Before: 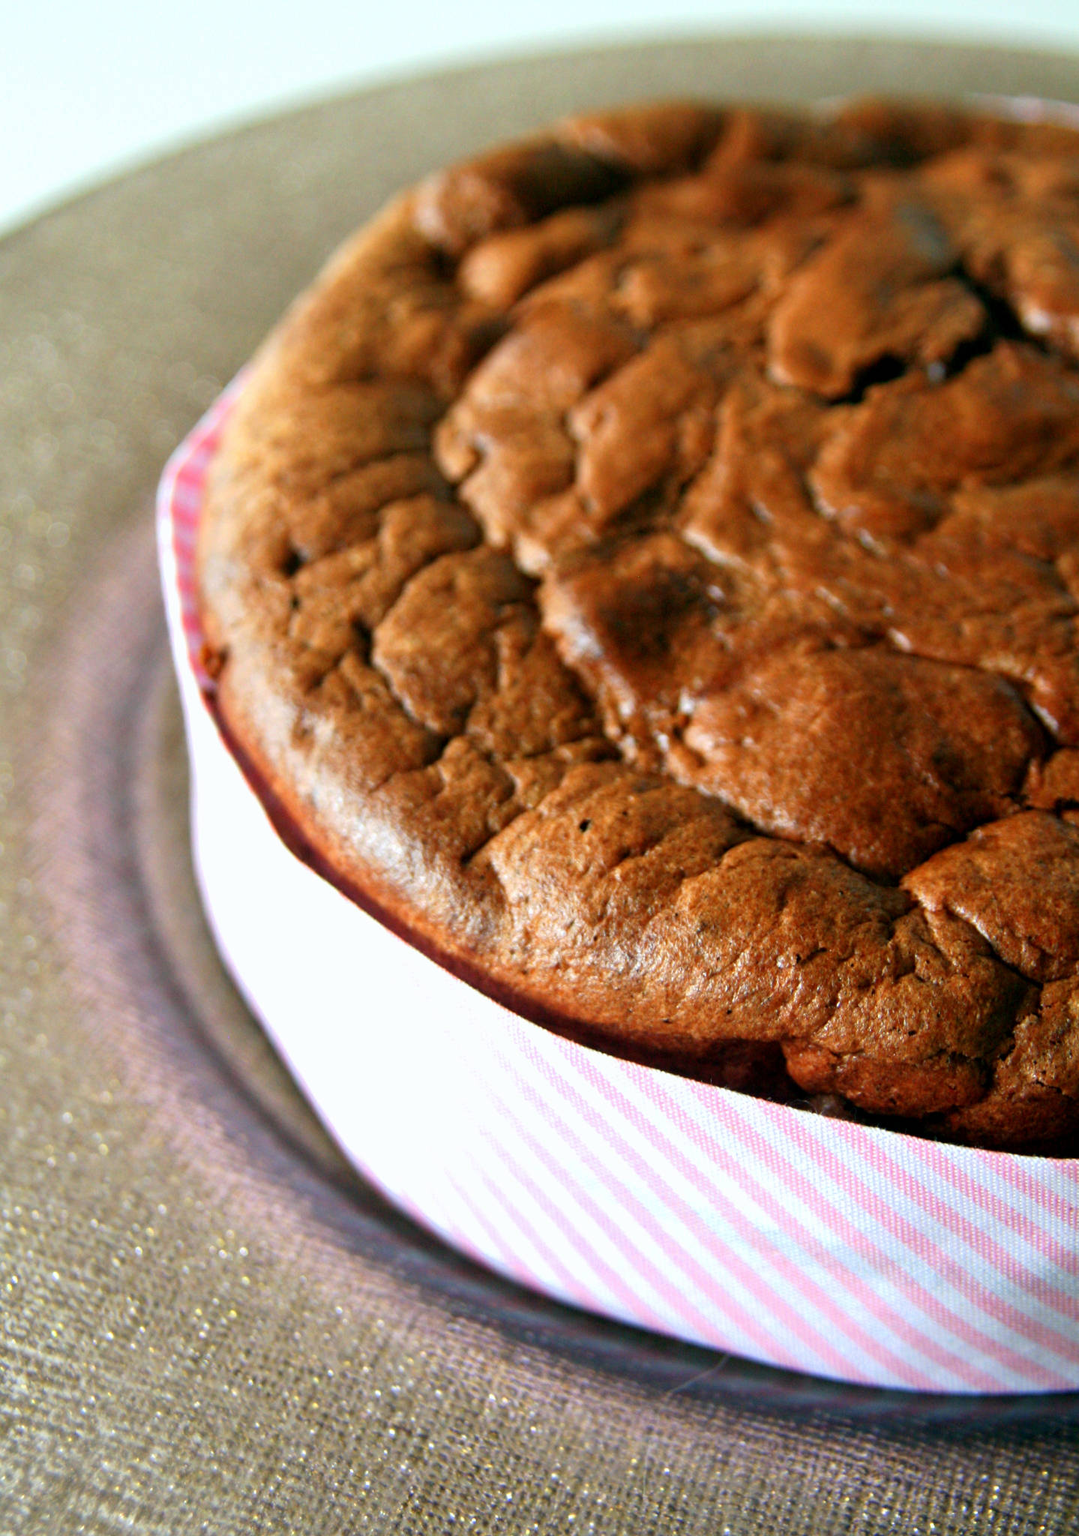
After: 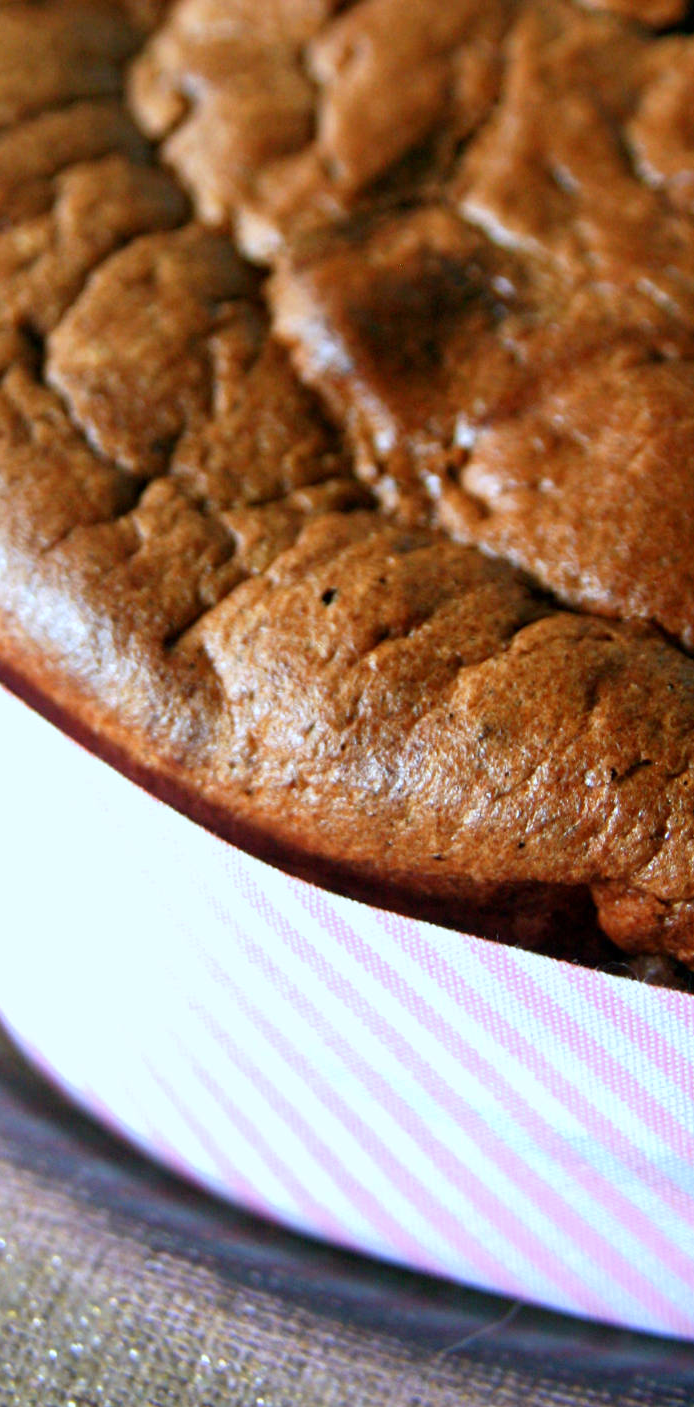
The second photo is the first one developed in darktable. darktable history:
white balance: red 0.931, blue 1.11
crop: left 31.379%, top 24.658%, right 20.326%, bottom 6.628%
